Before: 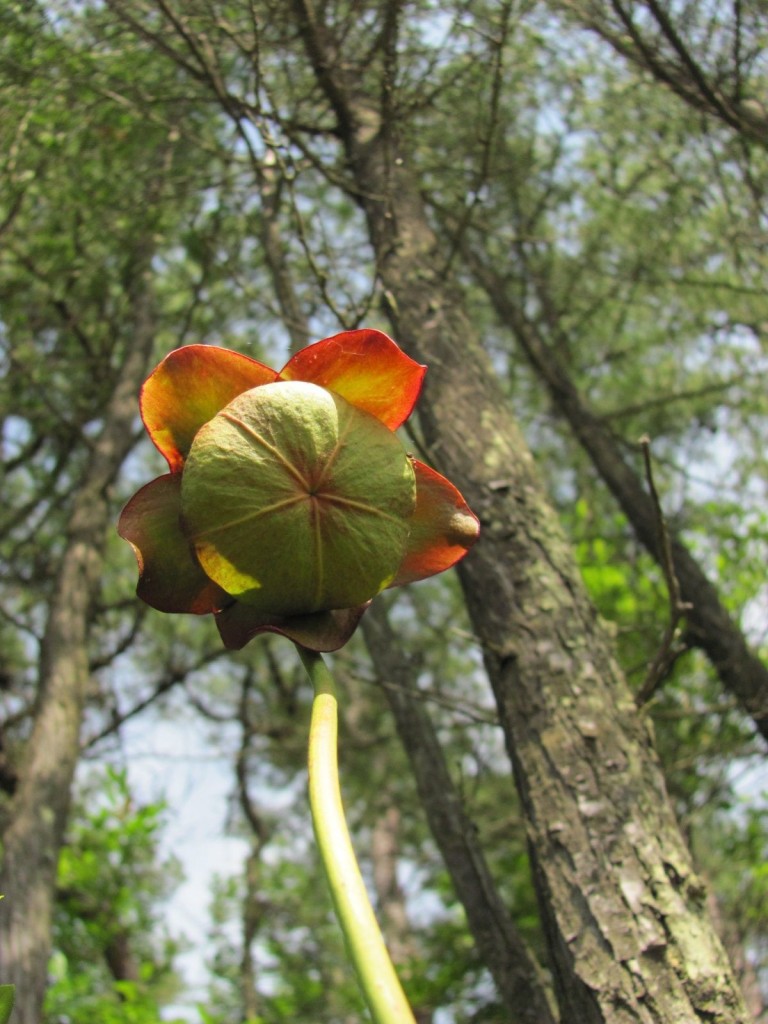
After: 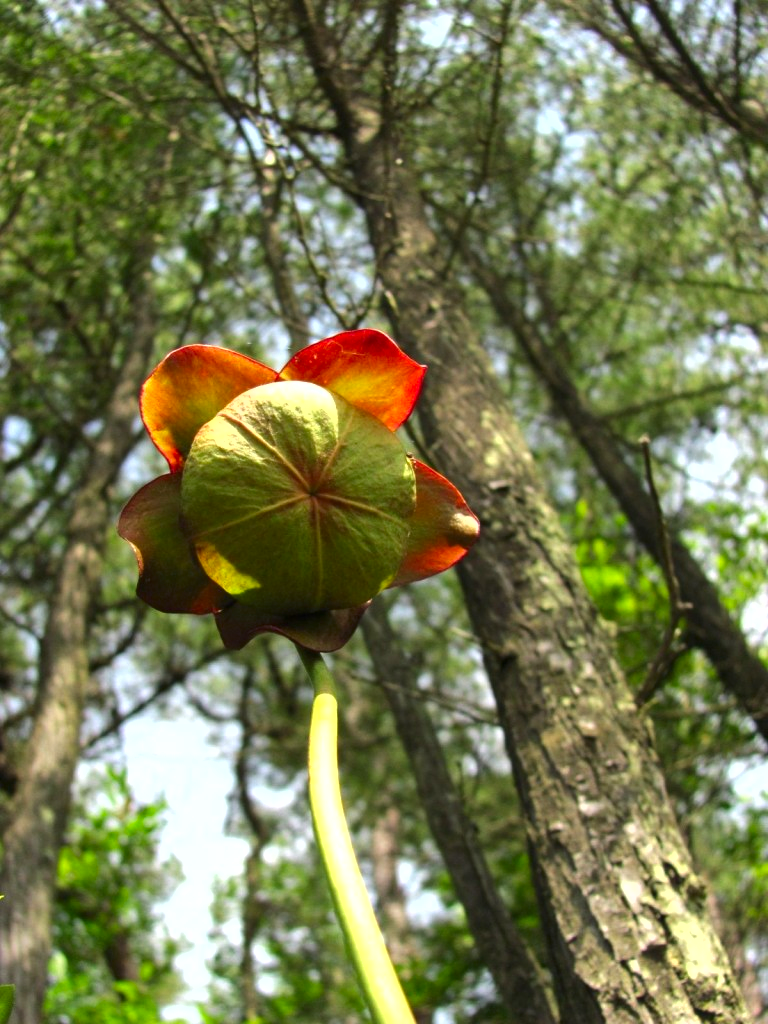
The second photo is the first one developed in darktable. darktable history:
shadows and highlights: highlights color adjustment 55.2%, low approximation 0.01, soften with gaussian
contrast brightness saturation: brightness -0.204, saturation 0.079
exposure: black level correction 0, exposure 0.69 EV, compensate highlight preservation false
